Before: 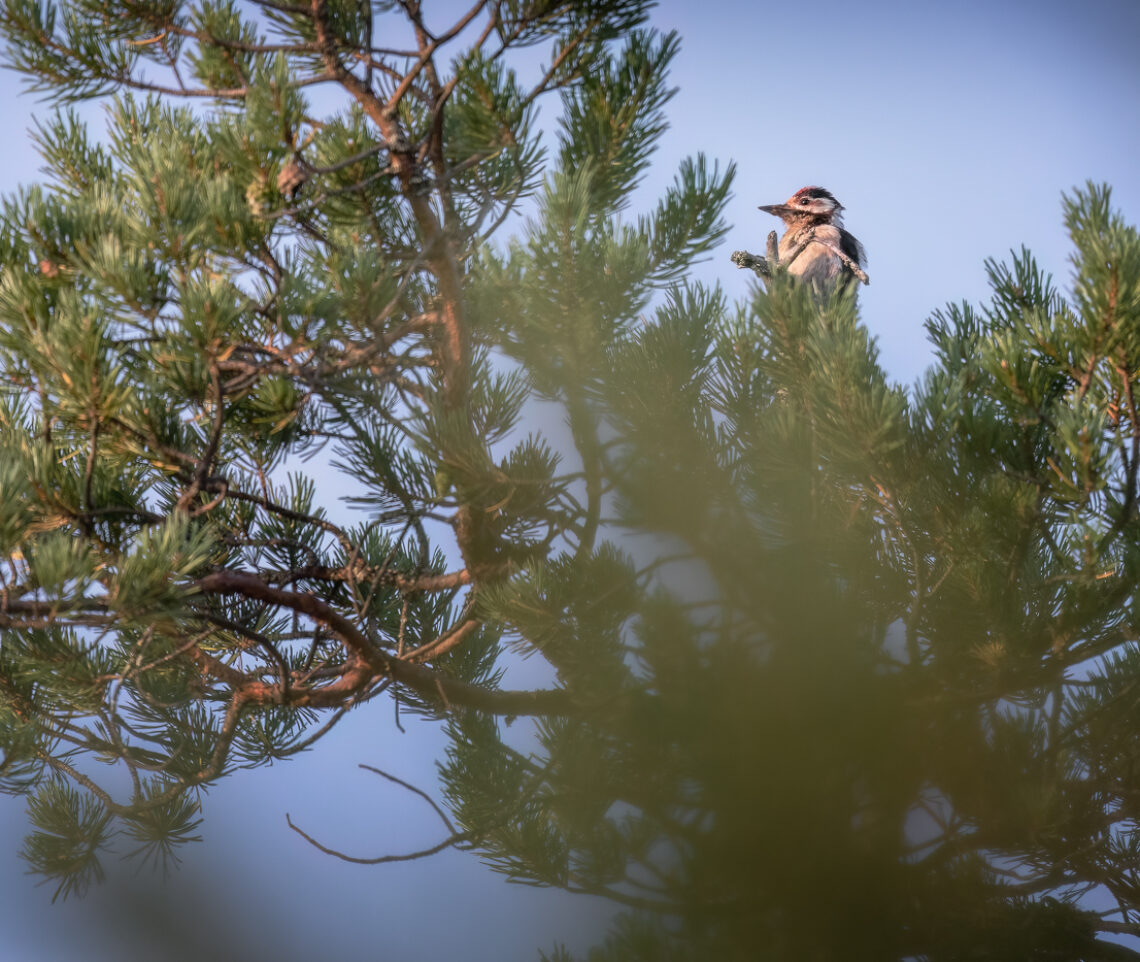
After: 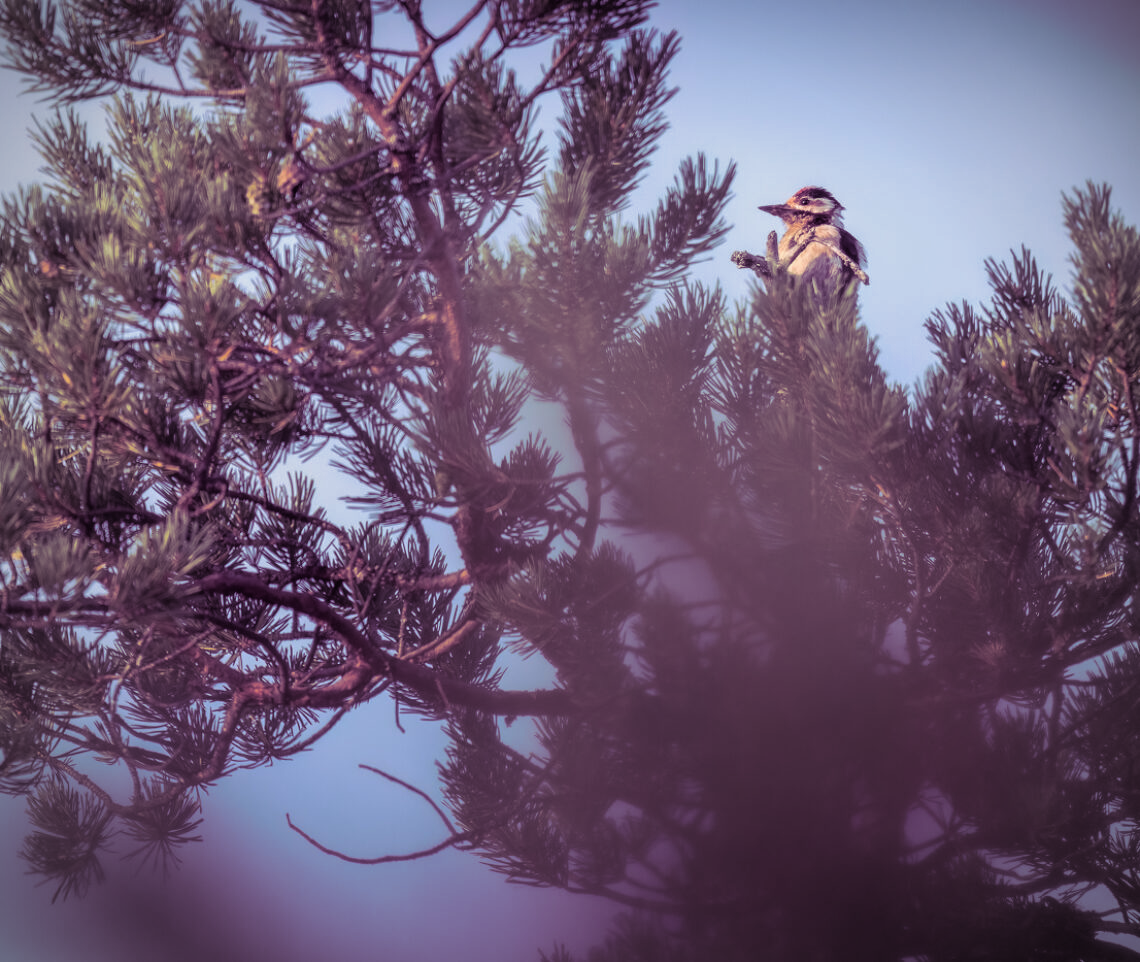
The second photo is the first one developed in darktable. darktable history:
split-toning: shadows › hue 277.2°, shadows › saturation 0.74
vignetting: fall-off radius 60.92%
